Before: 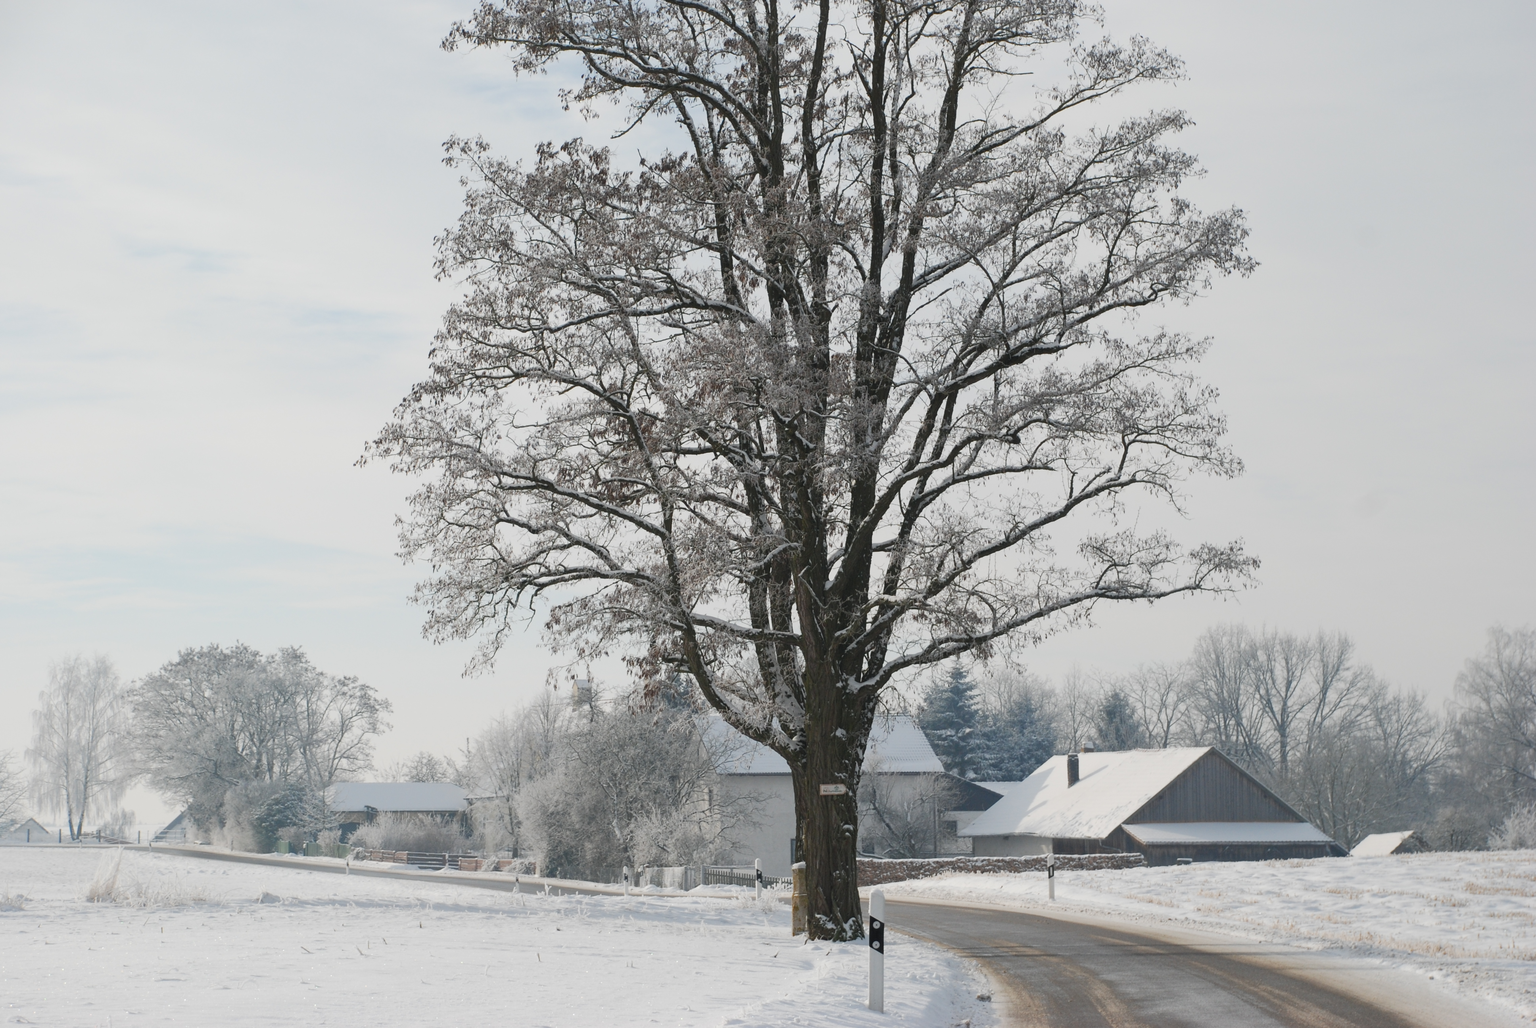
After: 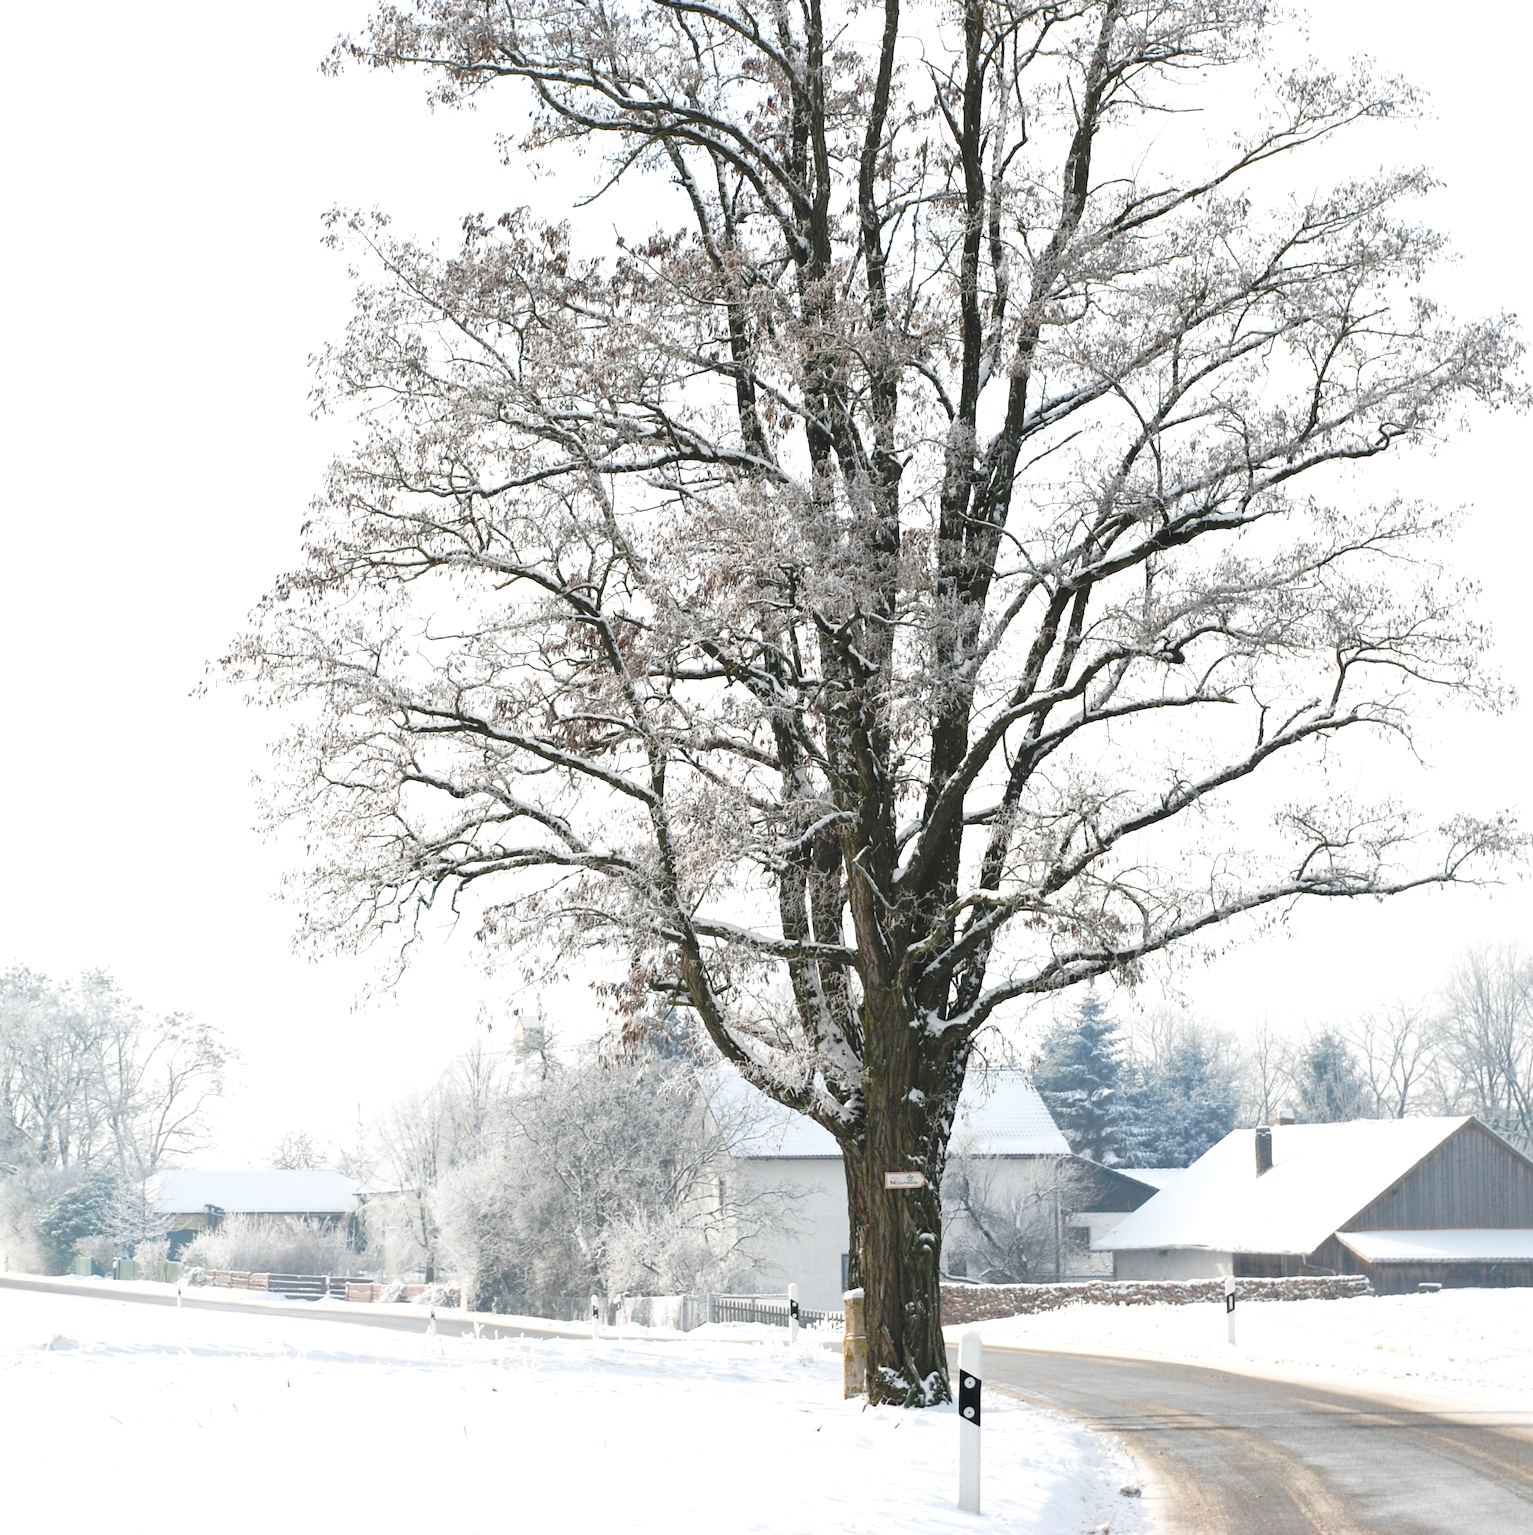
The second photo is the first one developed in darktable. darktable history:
crop and rotate: left 14.838%, right 18.357%
base curve: curves: ch0 [(0, 0) (0.283, 0.295) (1, 1)], preserve colors none
exposure: black level correction 0, exposure 1 EV, compensate exposure bias true, compensate highlight preservation false
tone curve: curves: ch0 [(0, 0) (0.081, 0.044) (0.185, 0.13) (0.283, 0.238) (0.416, 0.449) (0.495, 0.524) (0.686, 0.743) (0.826, 0.865) (0.978, 0.988)]; ch1 [(0, 0) (0.147, 0.166) (0.321, 0.362) (0.371, 0.402) (0.423, 0.442) (0.479, 0.472) (0.505, 0.497) (0.521, 0.506) (0.551, 0.537) (0.586, 0.574) (0.625, 0.618) (0.68, 0.681) (1, 1)]; ch2 [(0, 0) (0.346, 0.362) (0.404, 0.427) (0.502, 0.495) (0.531, 0.513) (0.547, 0.533) (0.582, 0.596) (0.629, 0.631) (0.717, 0.678) (1, 1)], preserve colors none
